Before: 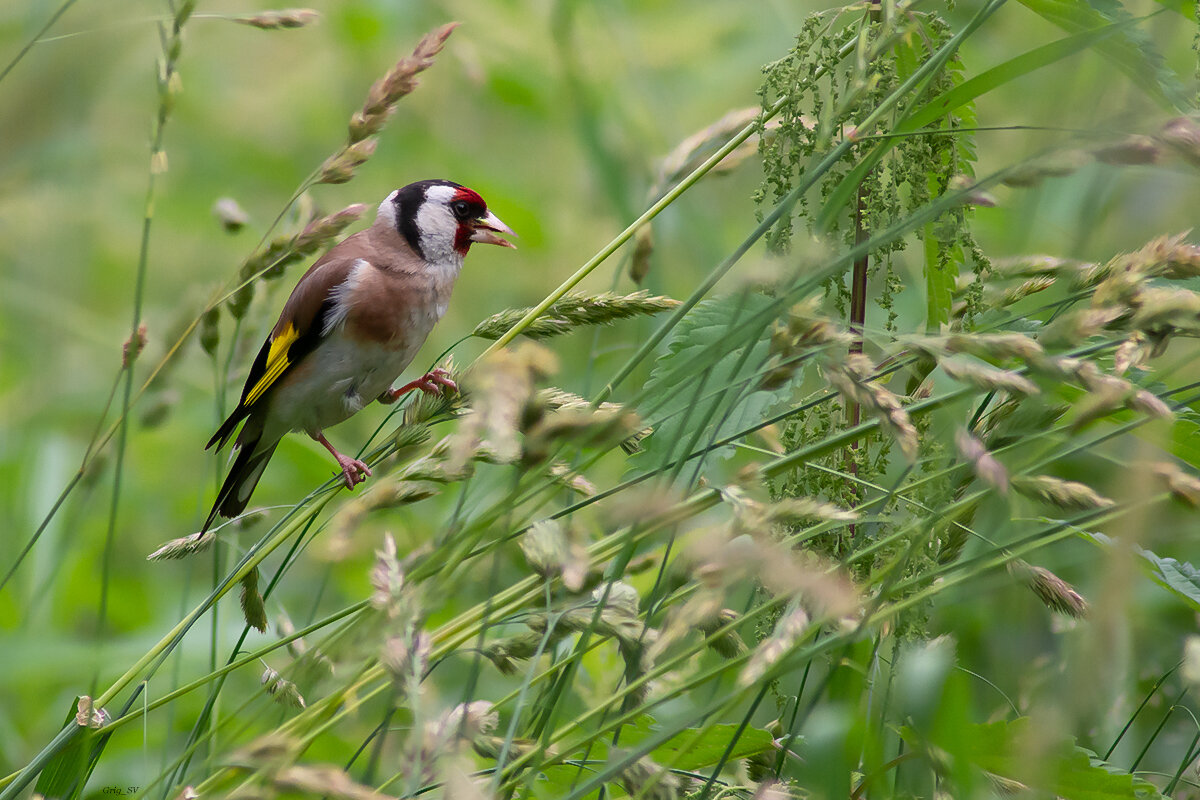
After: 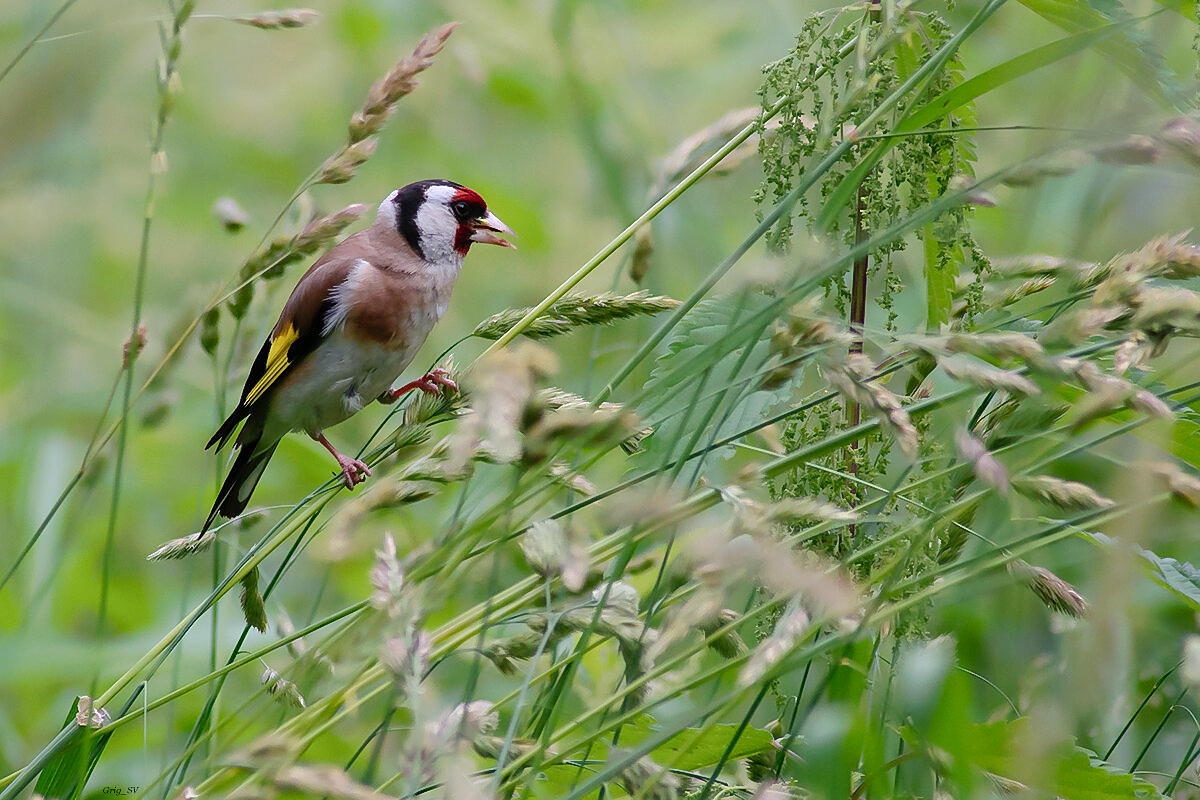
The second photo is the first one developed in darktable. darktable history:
sharpen: radius 1.038
color calibration: gray › normalize channels true, illuminant as shot in camera, x 0.358, y 0.373, temperature 4628.91 K, gamut compression 0.022
tone curve: curves: ch0 [(0, 0) (0.003, 0.006) (0.011, 0.014) (0.025, 0.024) (0.044, 0.035) (0.069, 0.046) (0.1, 0.074) (0.136, 0.115) (0.177, 0.161) (0.224, 0.226) (0.277, 0.293) (0.335, 0.364) (0.399, 0.441) (0.468, 0.52) (0.543, 0.58) (0.623, 0.657) (0.709, 0.72) (0.801, 0.794) (0.898, 0.883) (1, 1)], preserve colors none
